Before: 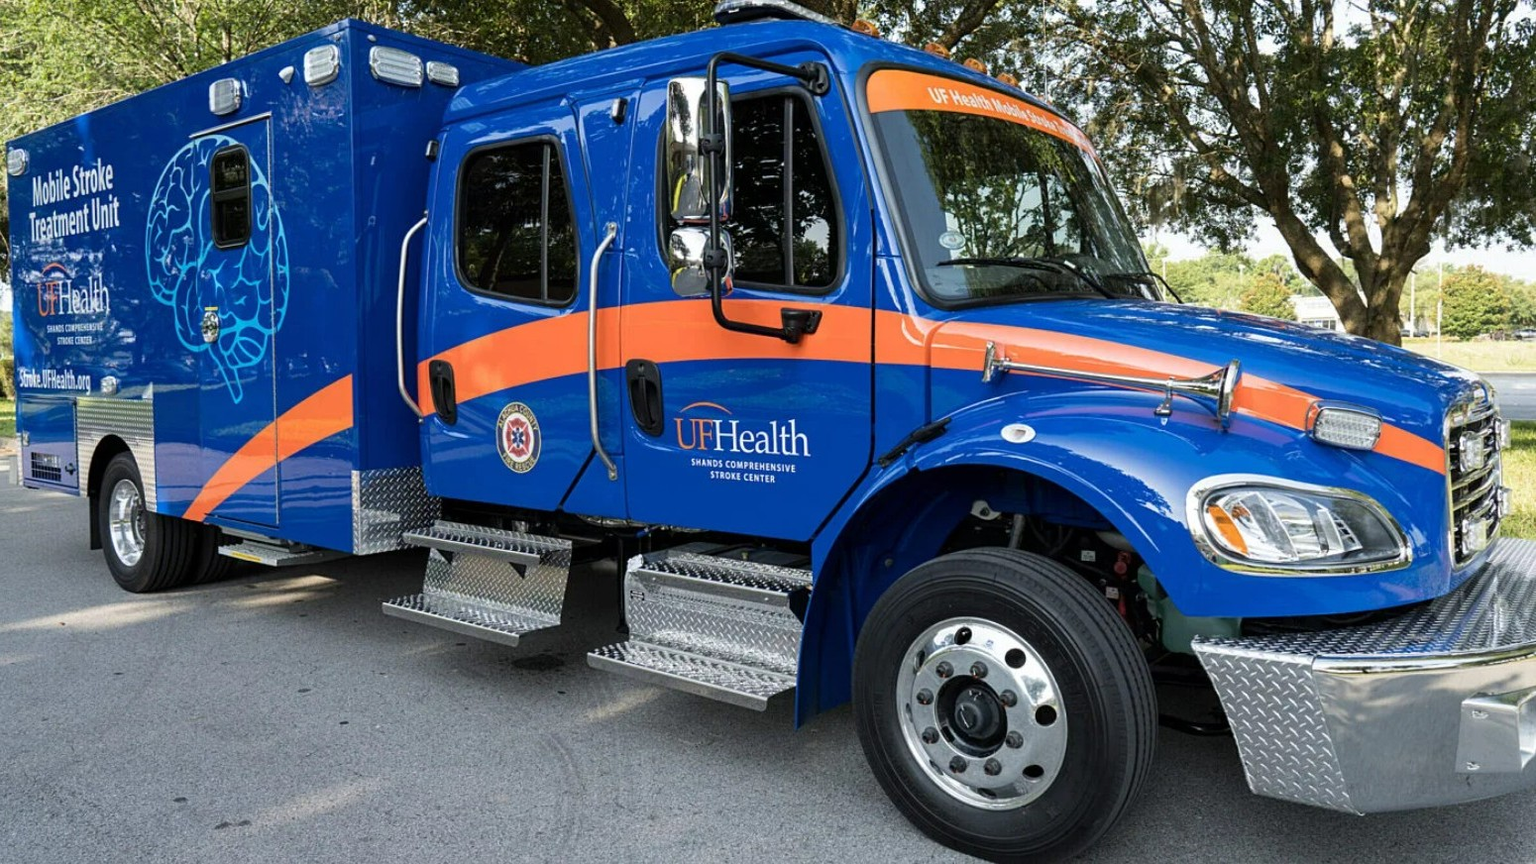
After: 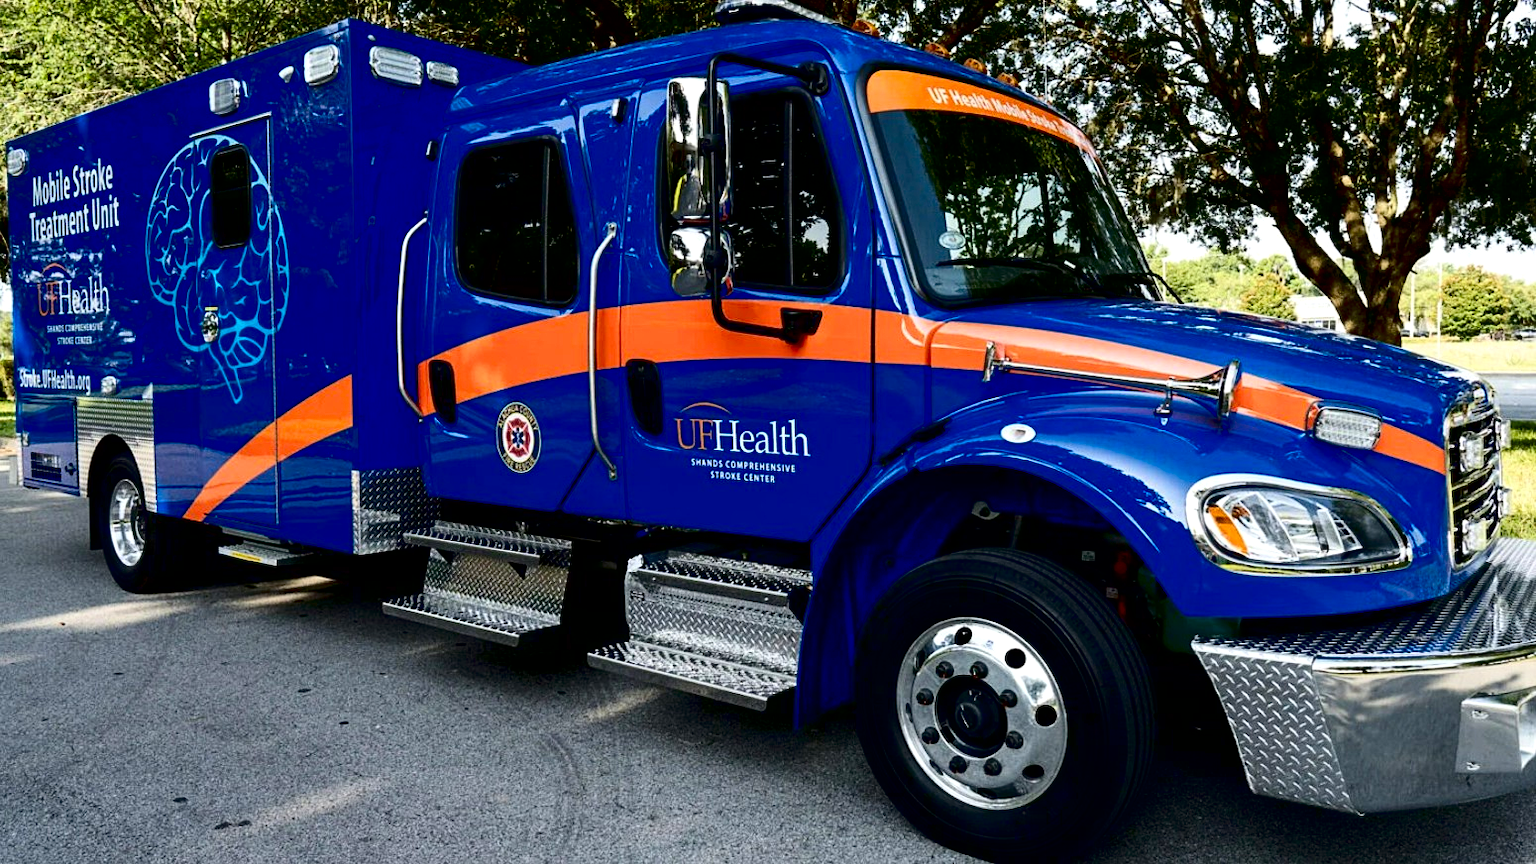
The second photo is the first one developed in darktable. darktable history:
contrast brightness saturation: contrast 0.24, brightness -0.24, saturation 0.14
exposure: black level correction 0.025, exposure 0.182 EV, compensate highlight preservation false
